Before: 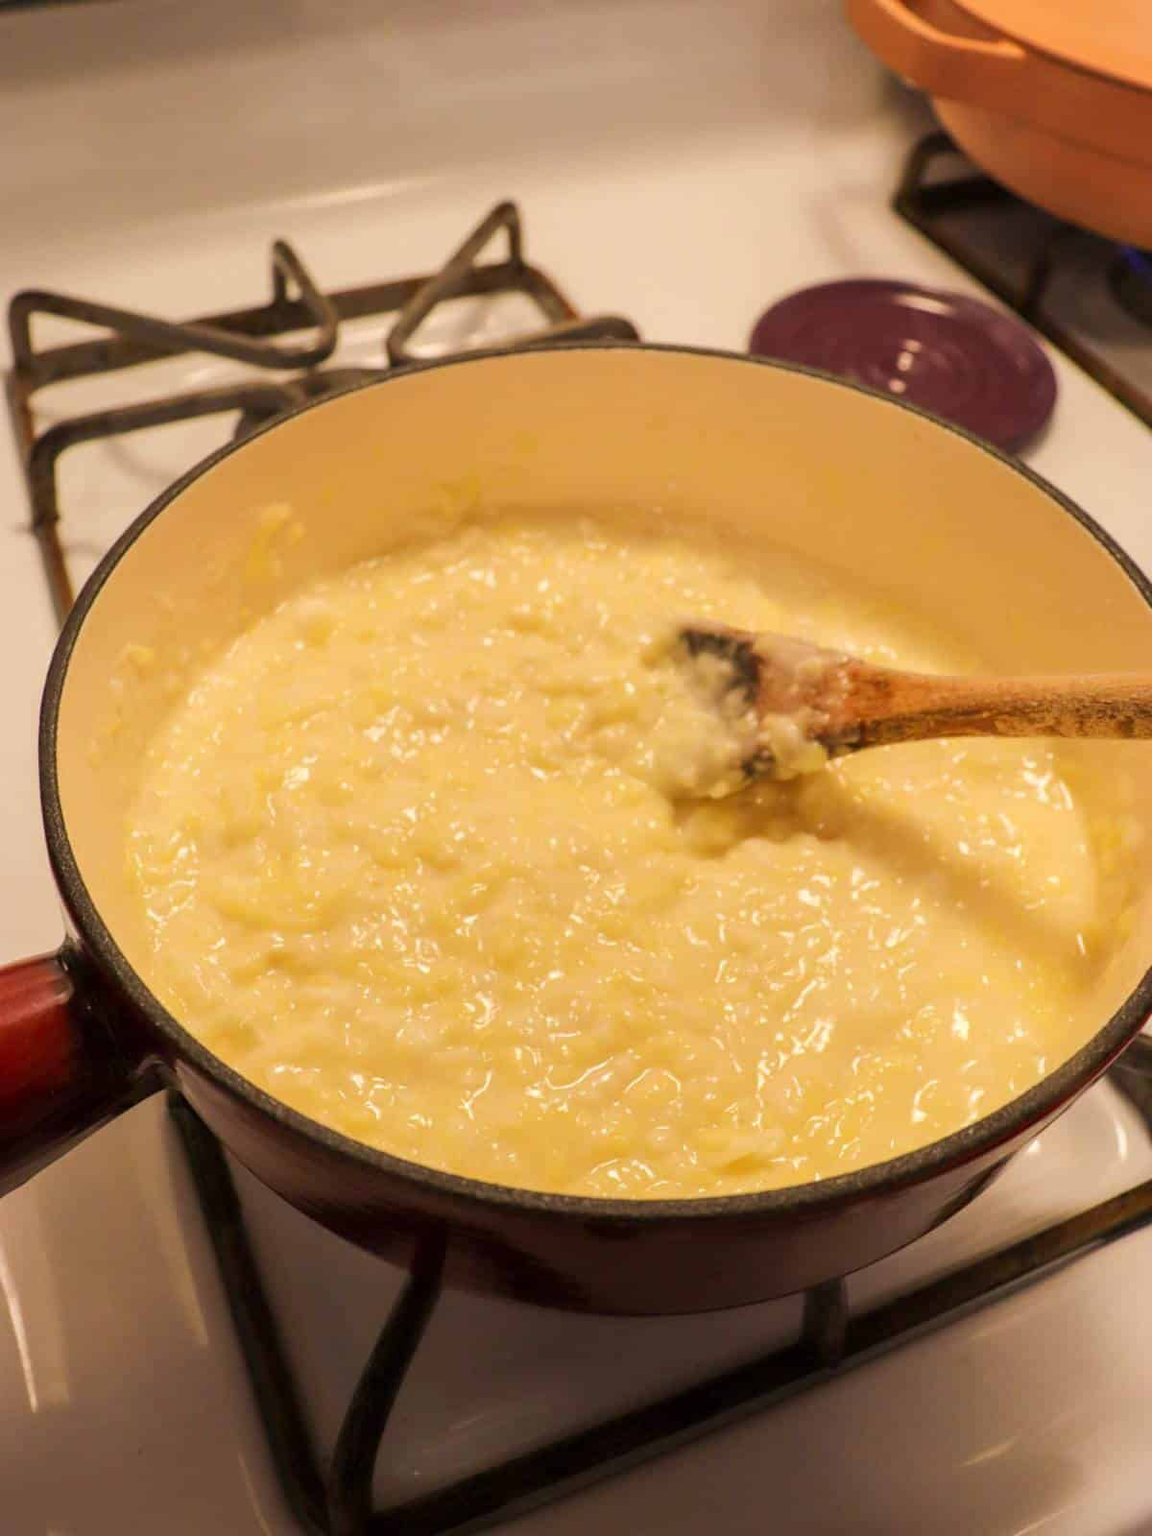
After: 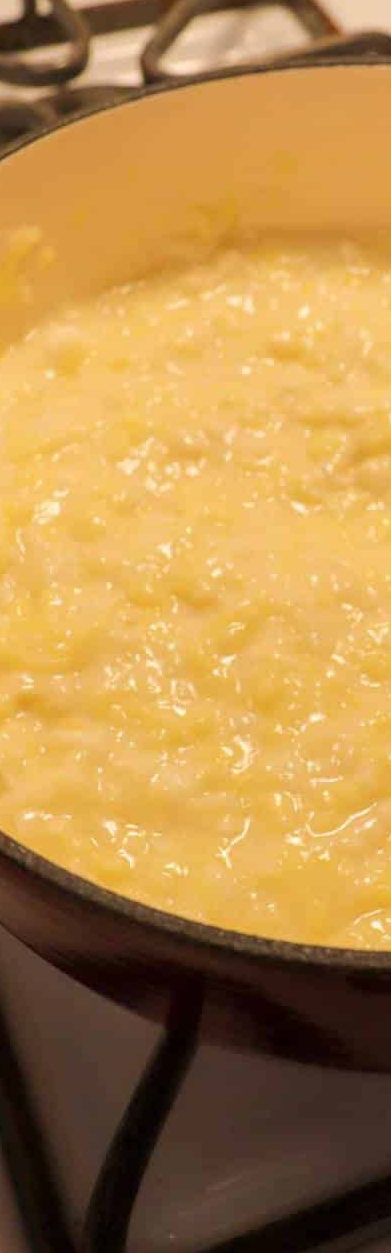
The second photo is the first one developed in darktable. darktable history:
crop and rotate: left 21.868%, top 18.662%, right 45.518%, bottom 2.974%
